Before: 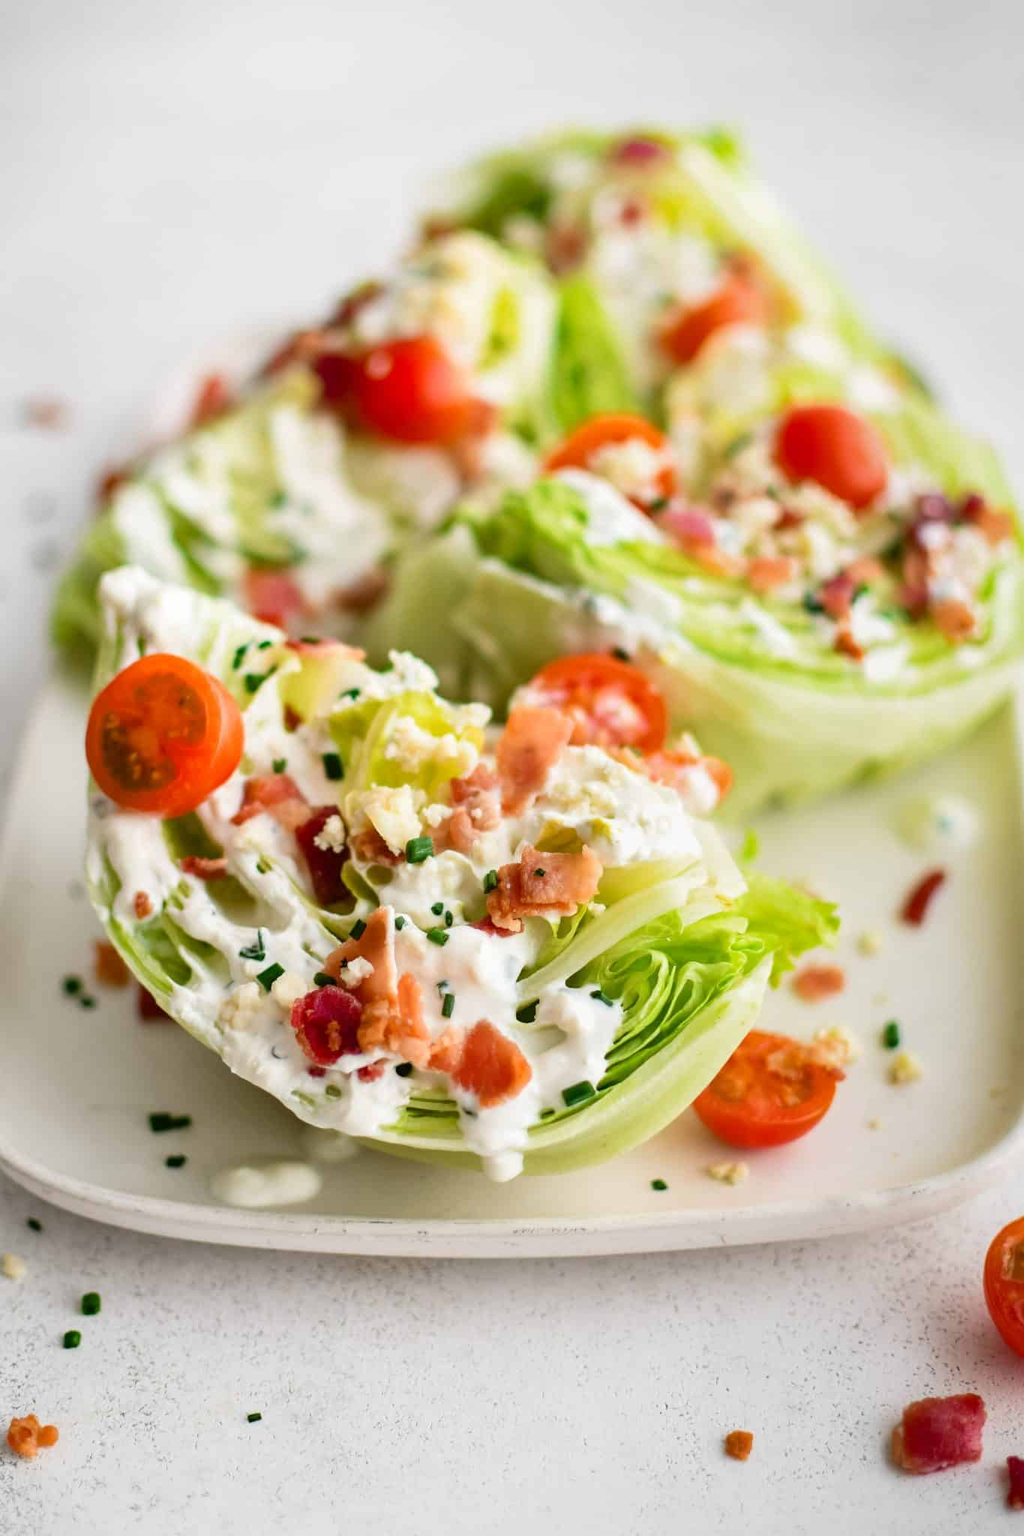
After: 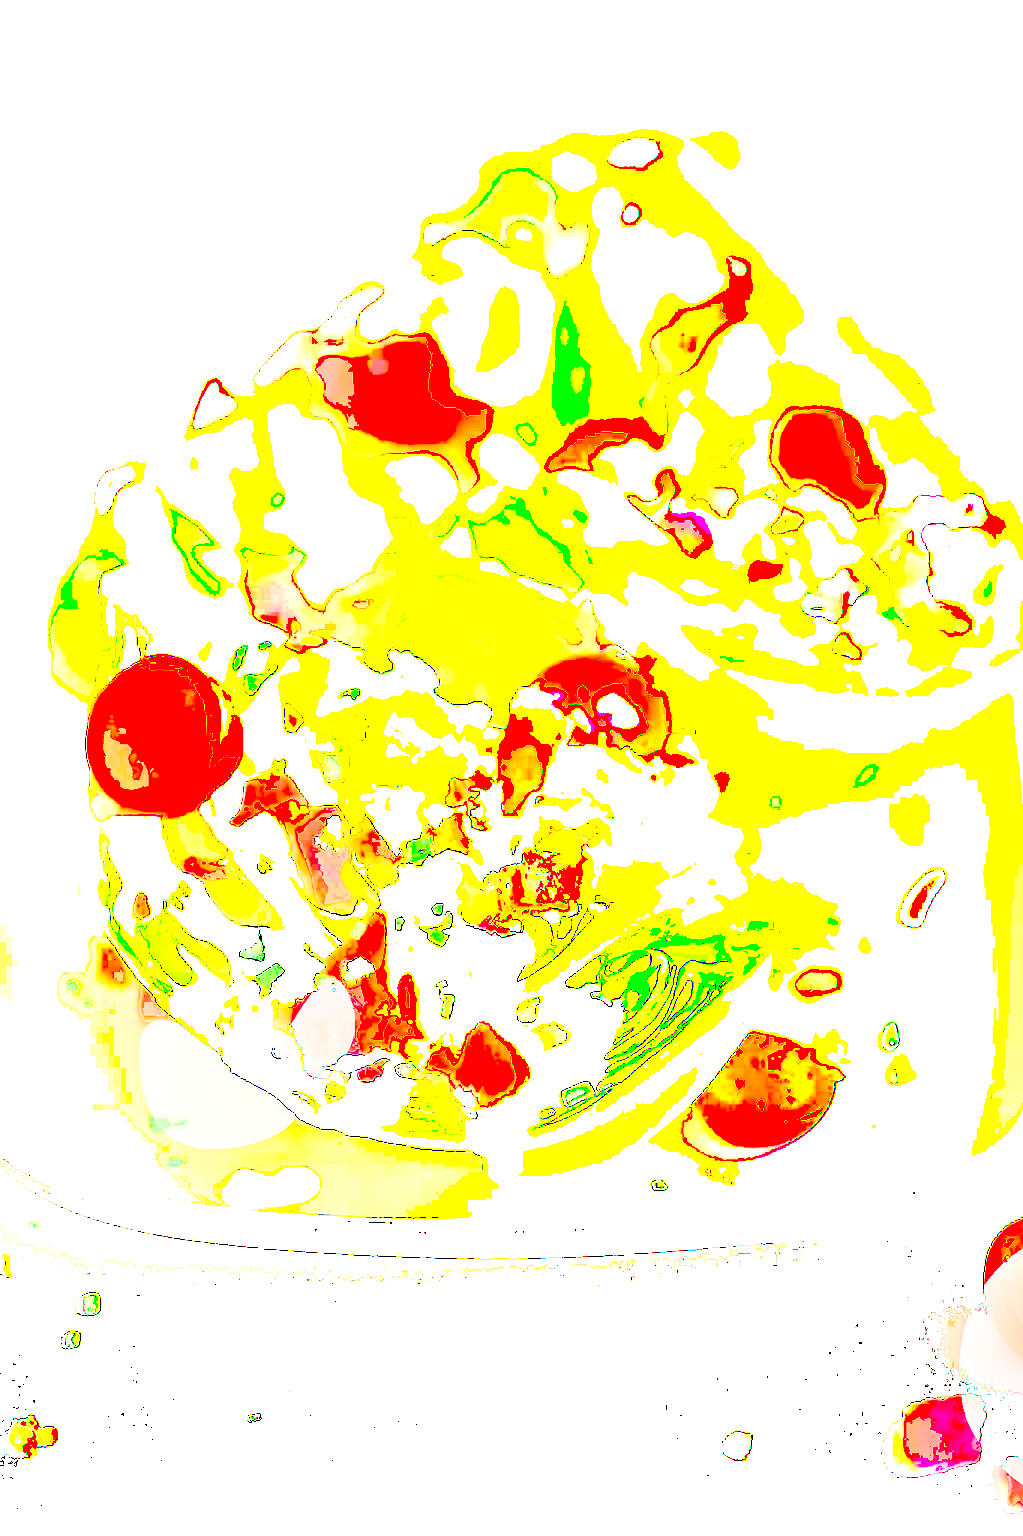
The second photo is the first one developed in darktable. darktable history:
shadows and highlights: shadows -21.3, highlights 100, soften with gaussian
exposure: black level correction 0.001, exposure 1.735 EV, compensate highlight preservation false
